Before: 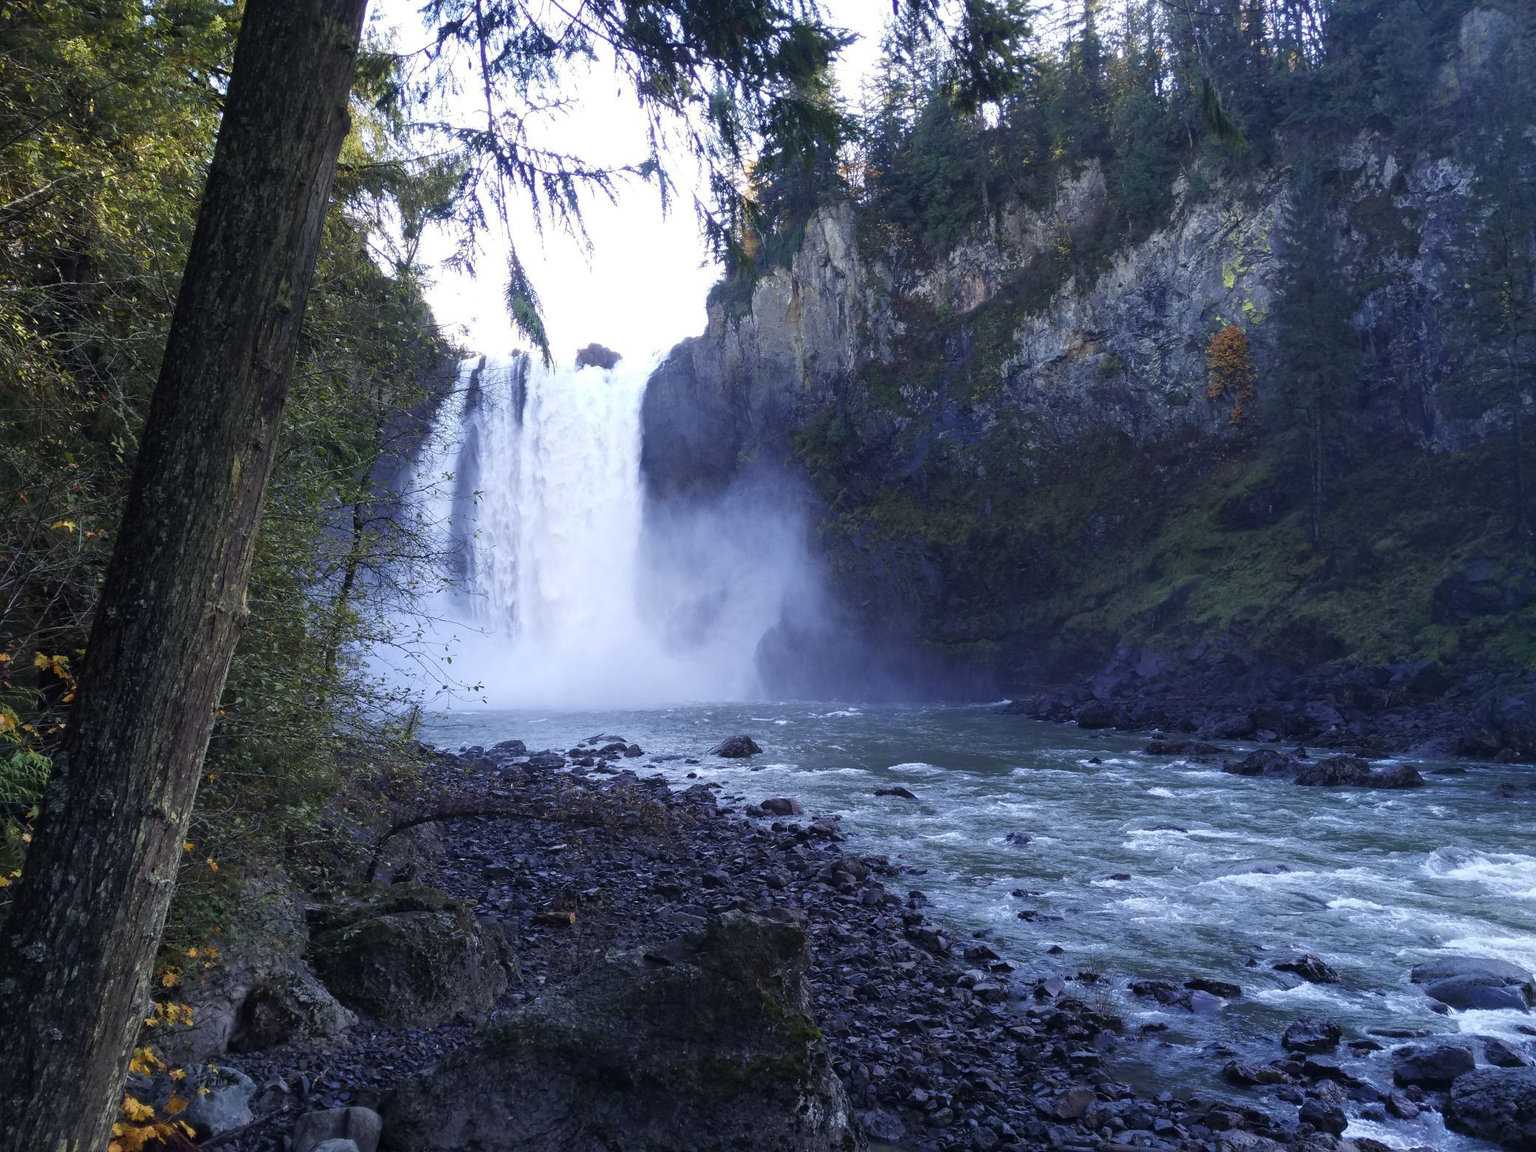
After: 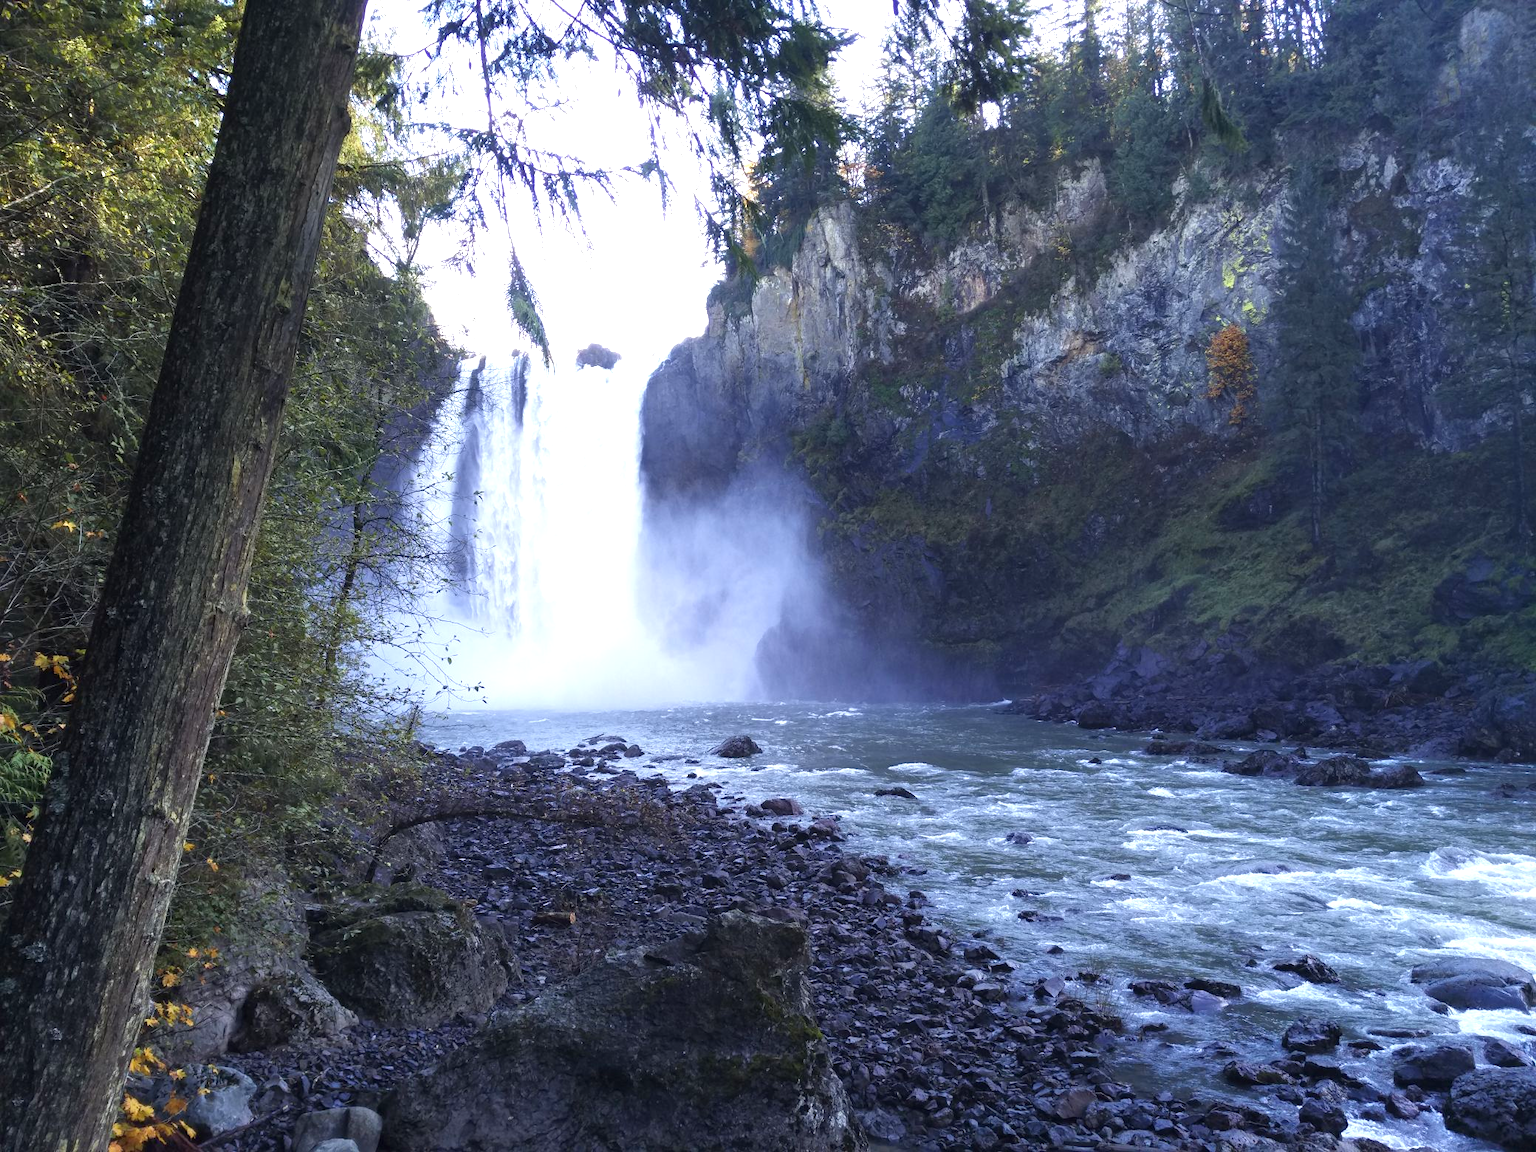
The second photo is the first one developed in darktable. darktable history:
exposure: exposure 0.651 EV, compensate highlight preservation false
